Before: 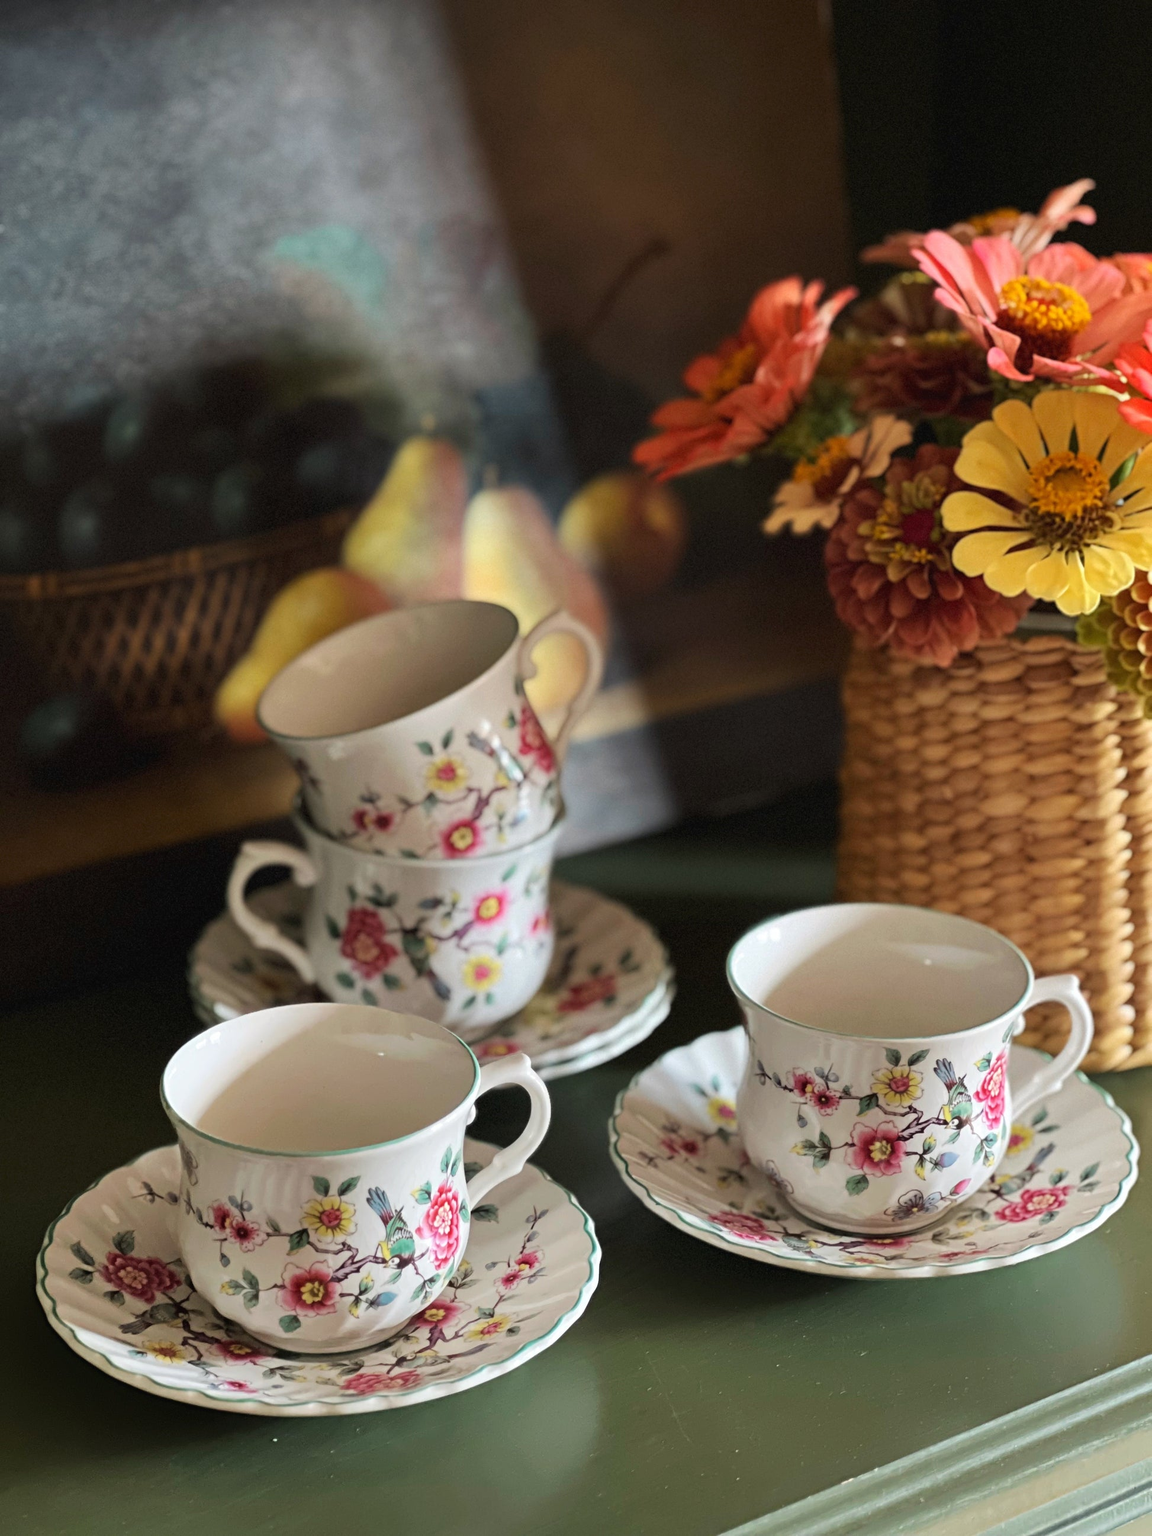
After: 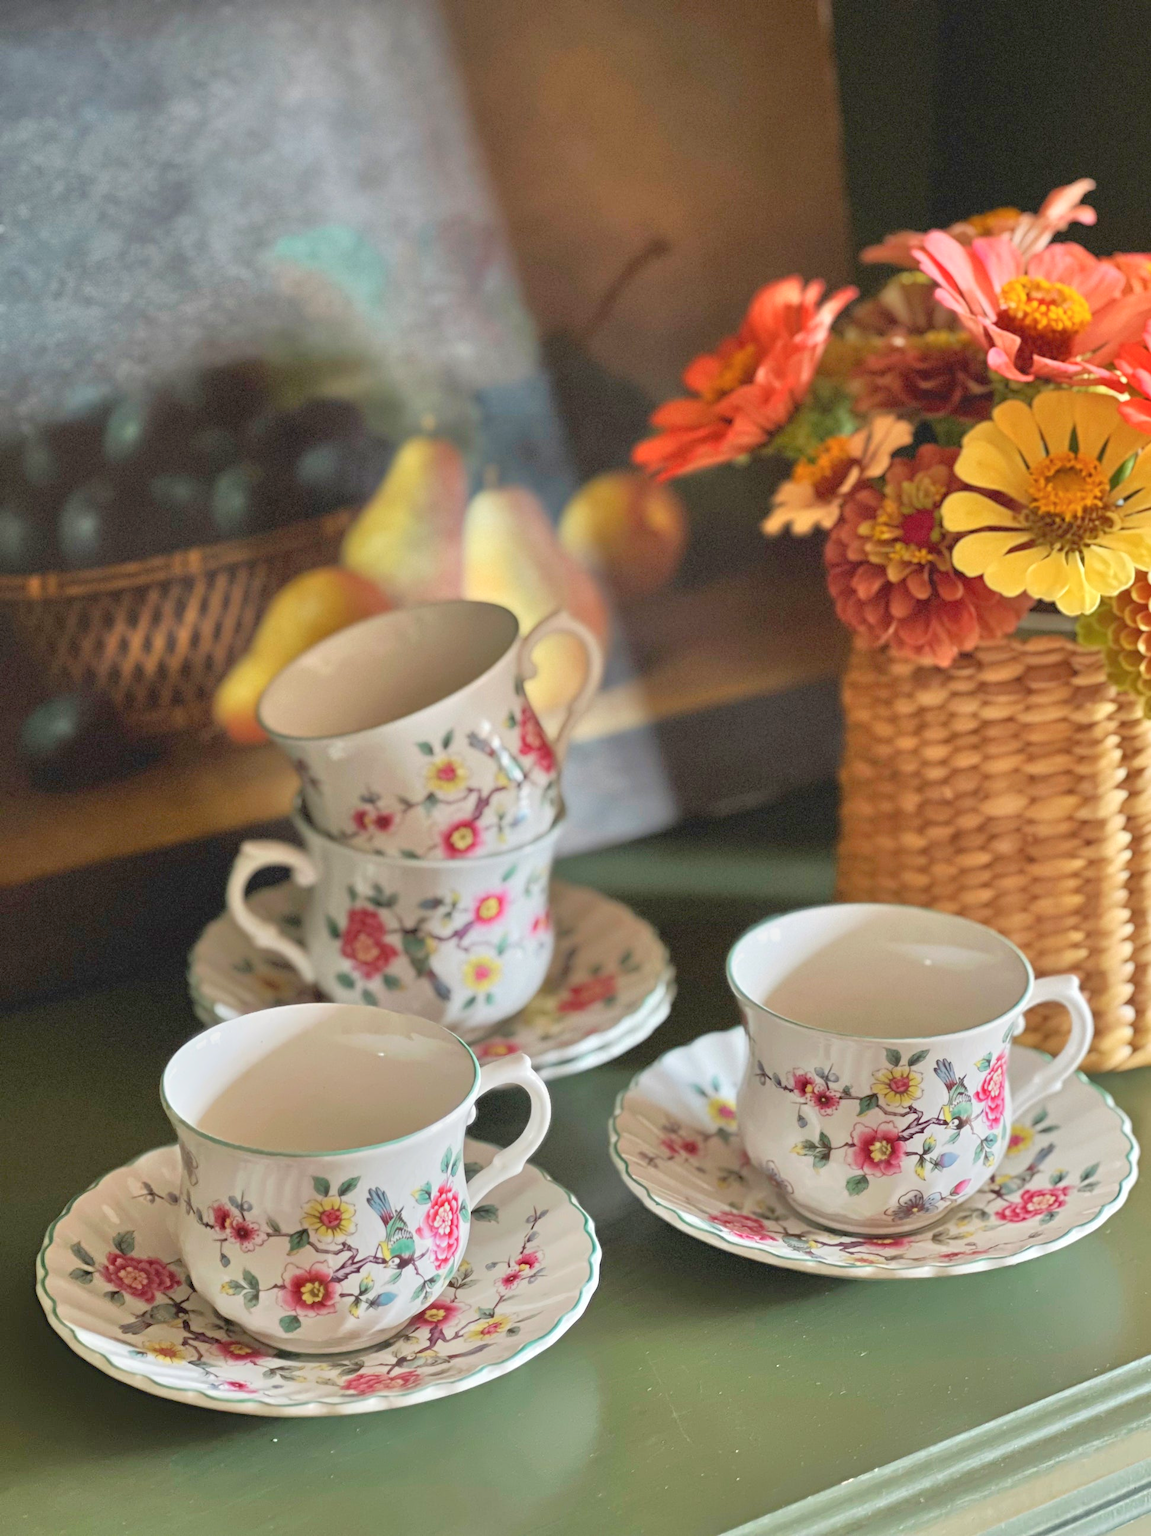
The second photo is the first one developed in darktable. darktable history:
color balance rgb: contrast -10%
tone equalizer: -8 EV 2 EV, -7 EV 2 EV, -6 EV 2 EV, -5 EV 2 EV, -4 EV 2 EV, -3 EV 1.5 EV, -2 EV 1 EV, -1 EV 0.5 EV
